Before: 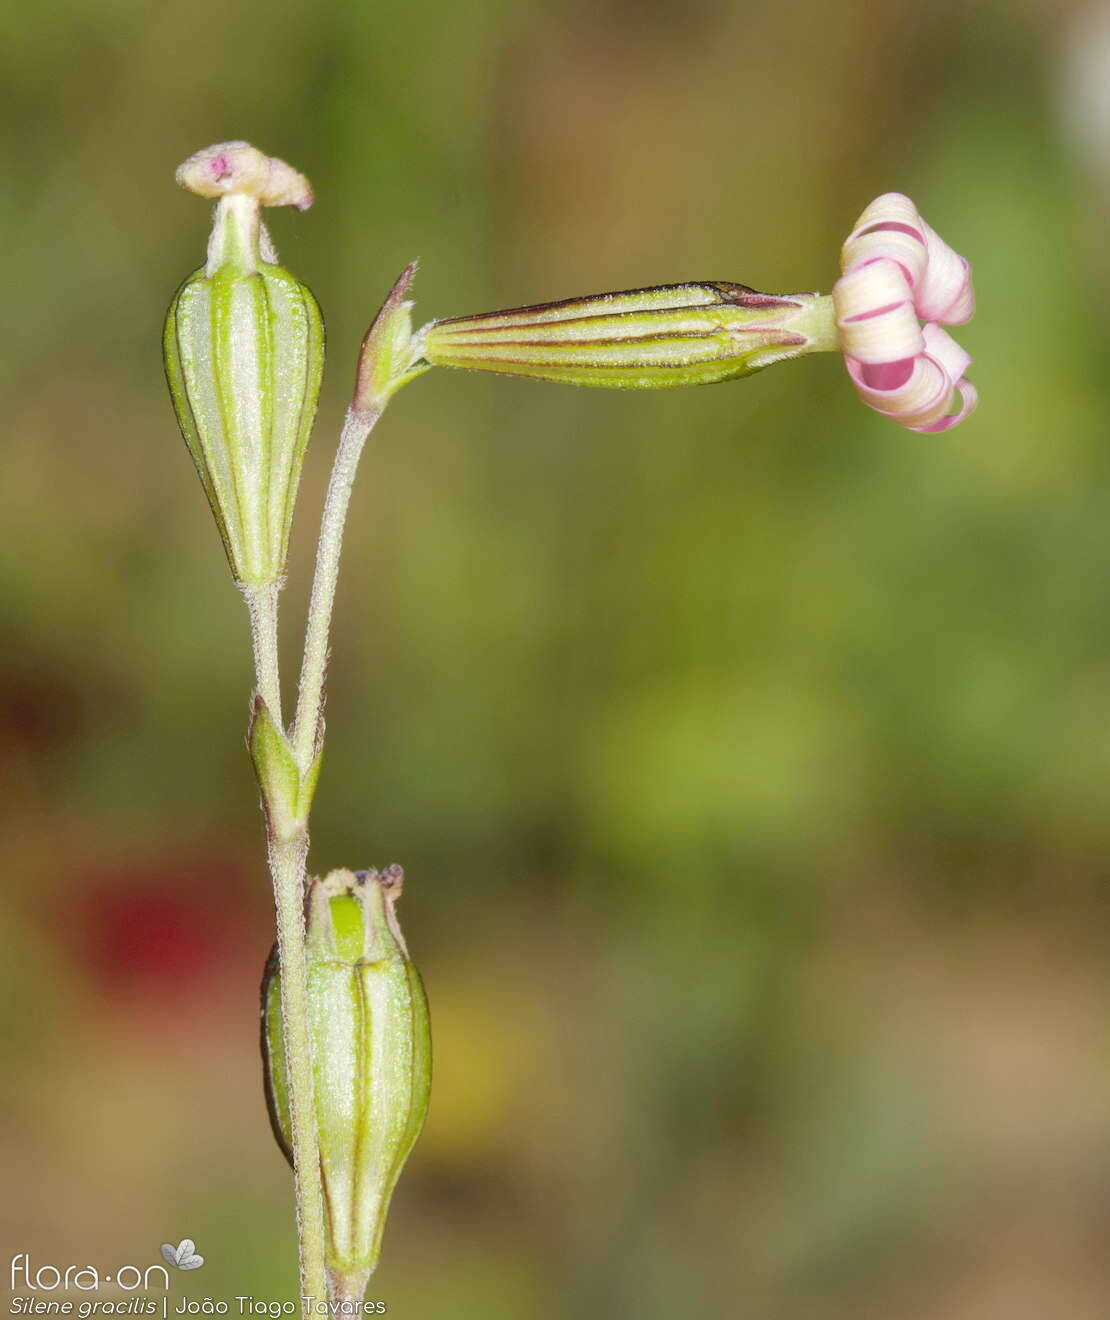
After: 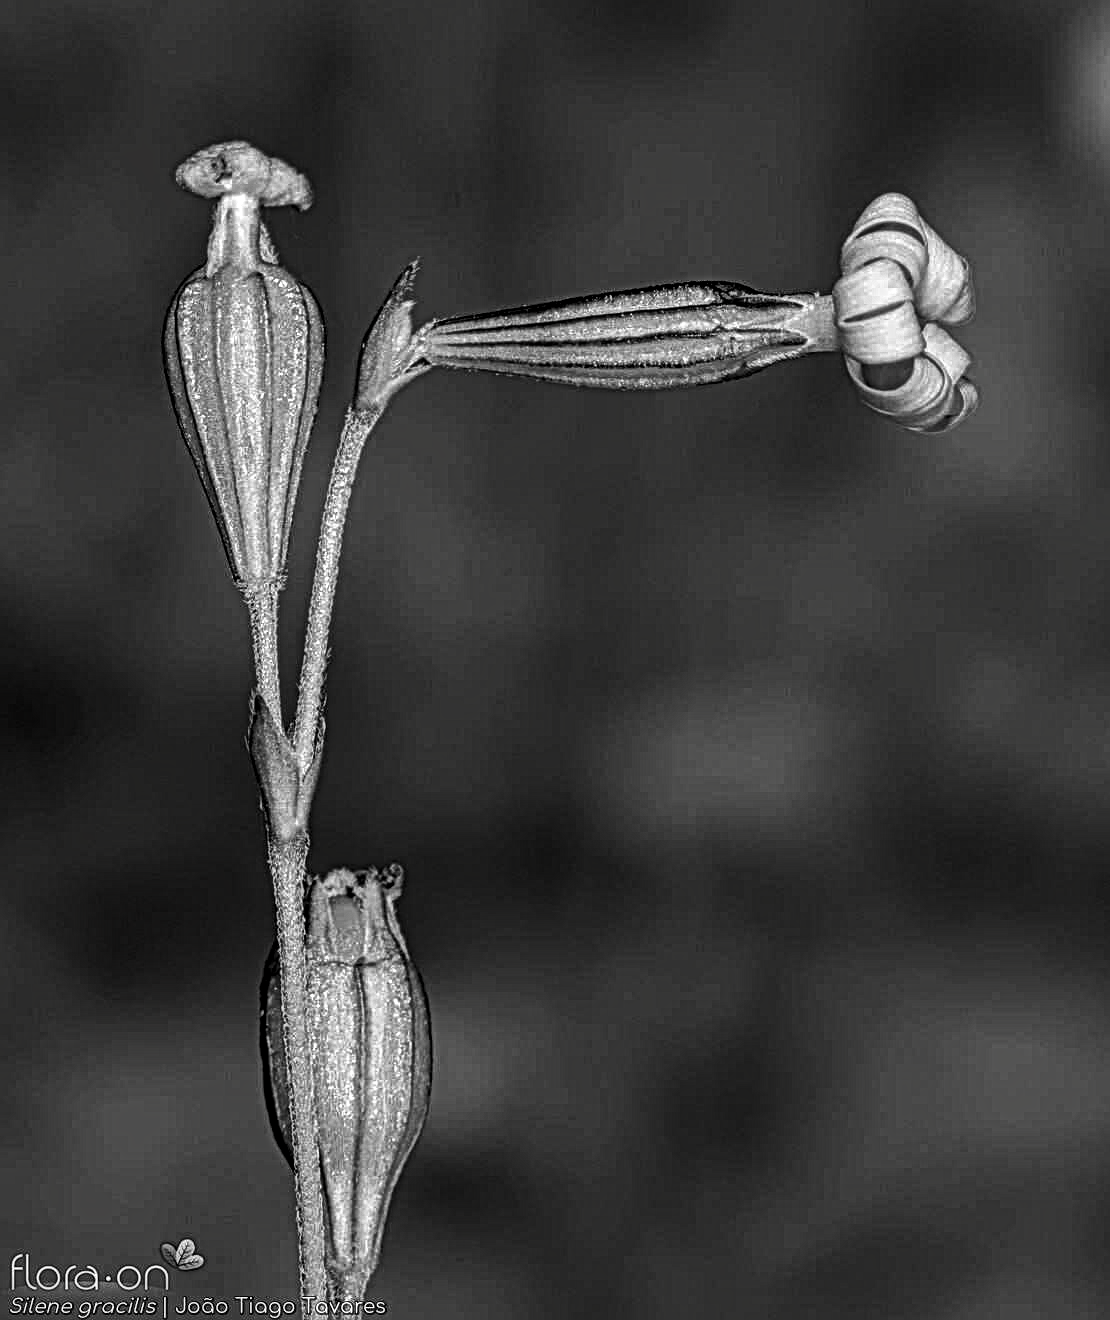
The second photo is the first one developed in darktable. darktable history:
contrast brightness saturation: contrast -0.035, brightness -0.597, saturation -0.994
local contrast: mode bilateral grid, contrast 19, coarseness 3, detail 300%, midtone range 0.2
